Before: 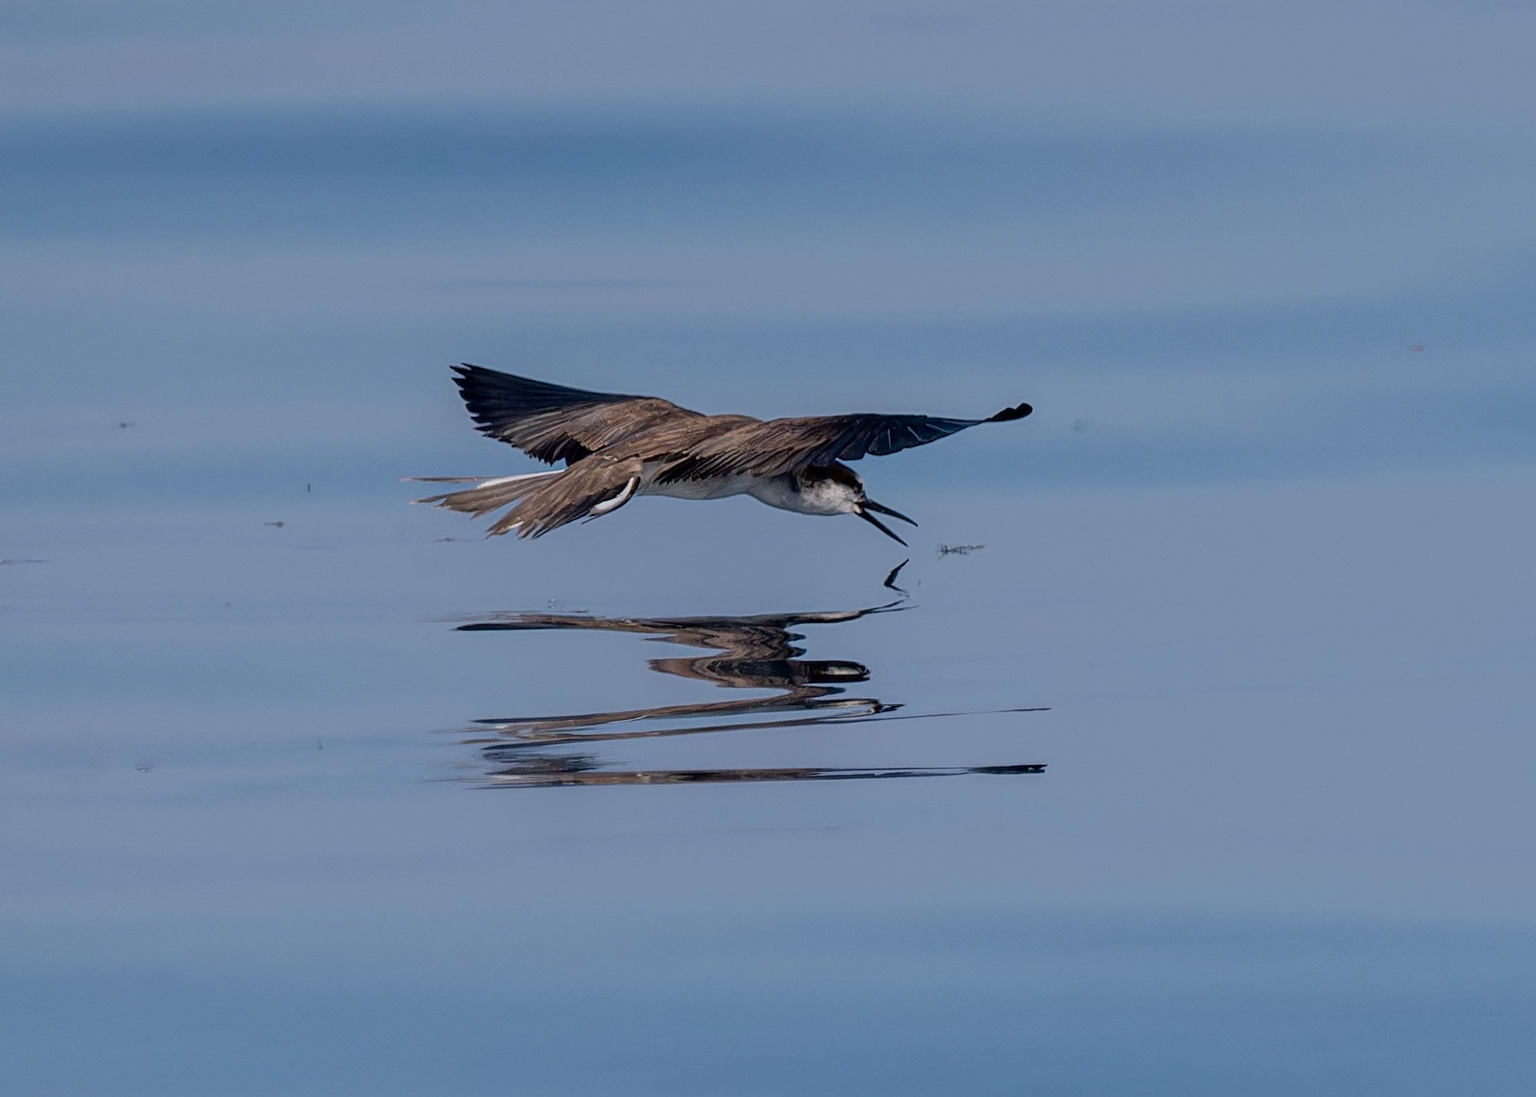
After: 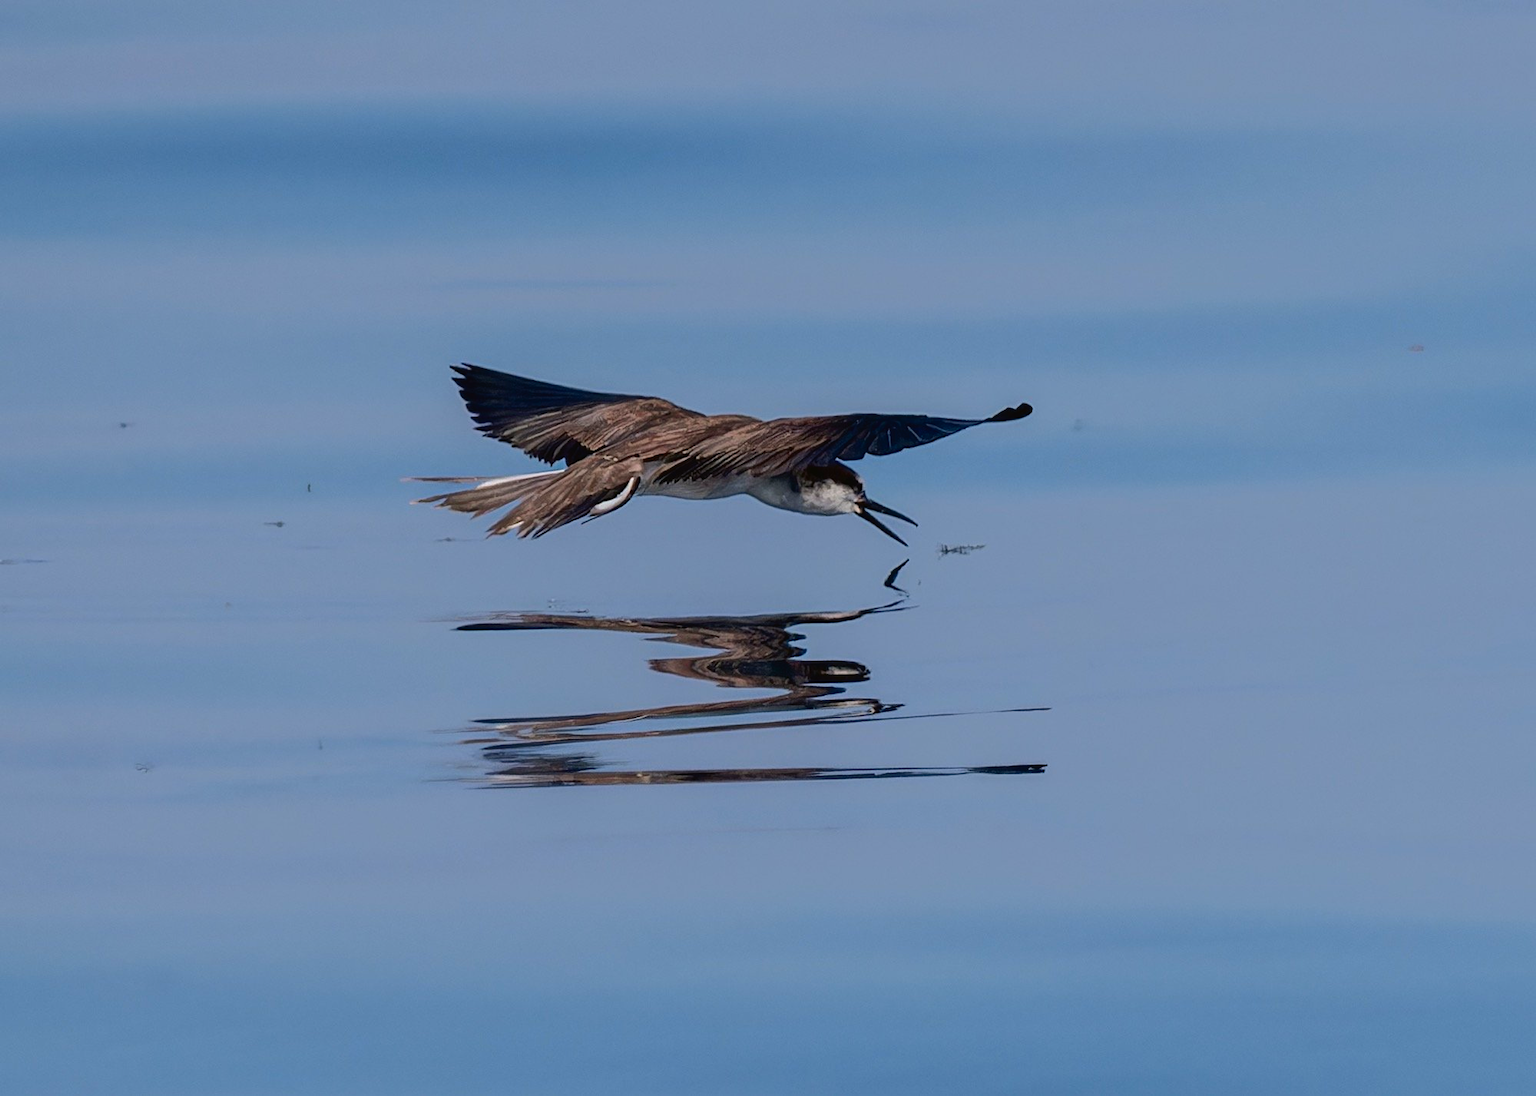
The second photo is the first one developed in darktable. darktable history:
tone curve: curves: ch0 [(0, 0.021) (0.059, 0.053) (0.212, 0.18) (0.337, 0.304) (0.495, 0.505) (0.725, 0.731) (0.89, 0.919) (1, 1)]; ch1 [(0, 0) (0.094, 0.081) (0.311, 0.282) (0.421, 0.417) (0.479, 0.475) (0.54, 0.55) (0.615, 0.65) (0.683, 0.688) (1, 1)]; ch2 [(0, 0) (0.257, 0.217) (0.44, 0.431) (0.498, 0.507) (0.603, 0.598) (1, 1)], color space Lab, independent channels, preserve colors none
